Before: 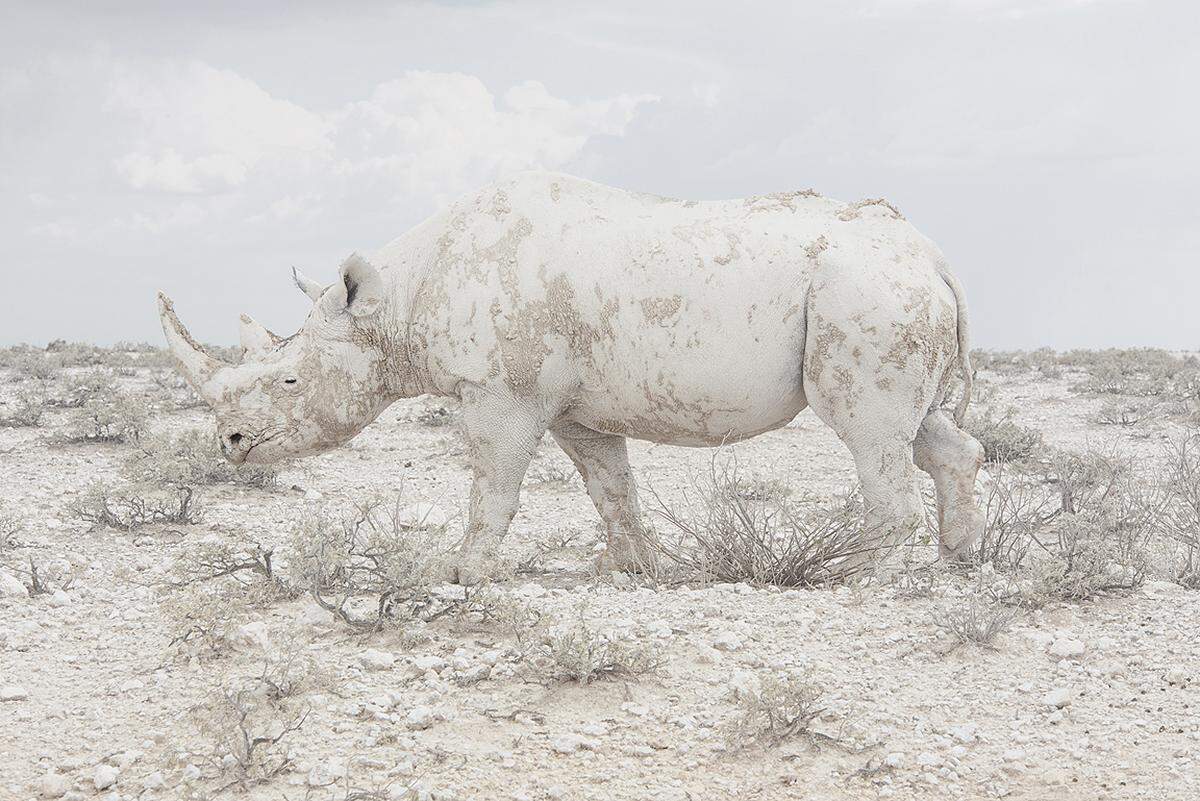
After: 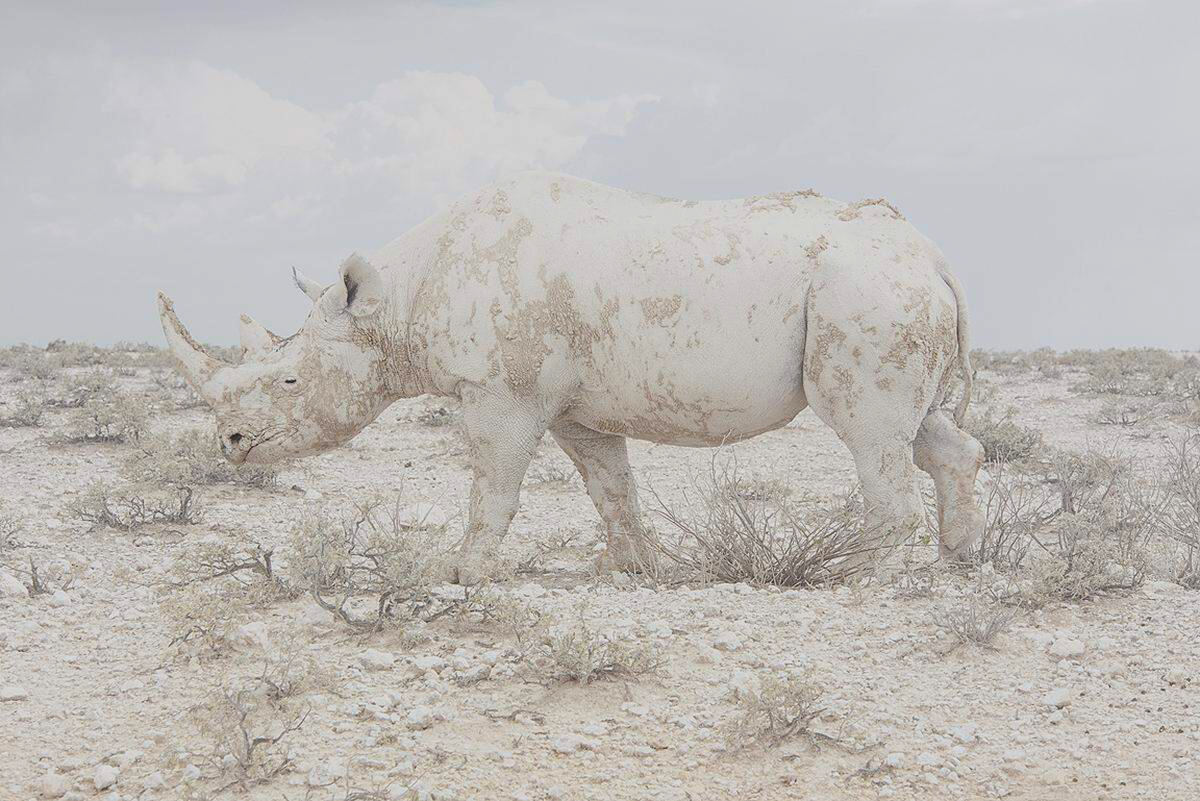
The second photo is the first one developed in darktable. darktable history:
contrast brightness saturation: contrast -0.194, saturation 0.19
